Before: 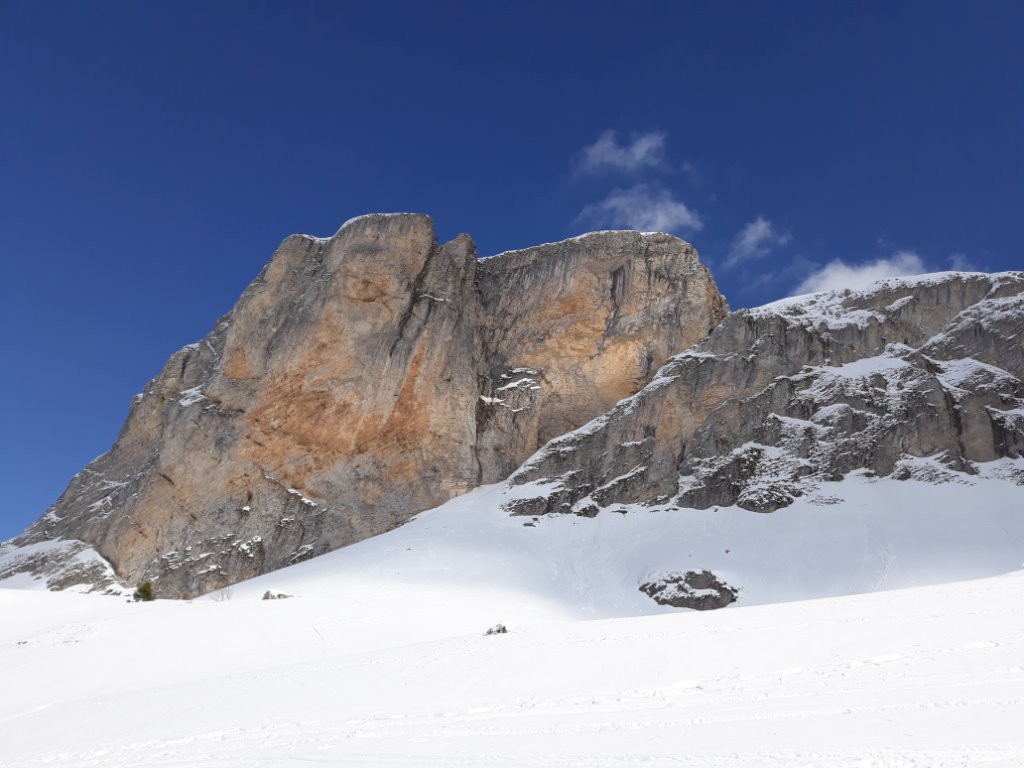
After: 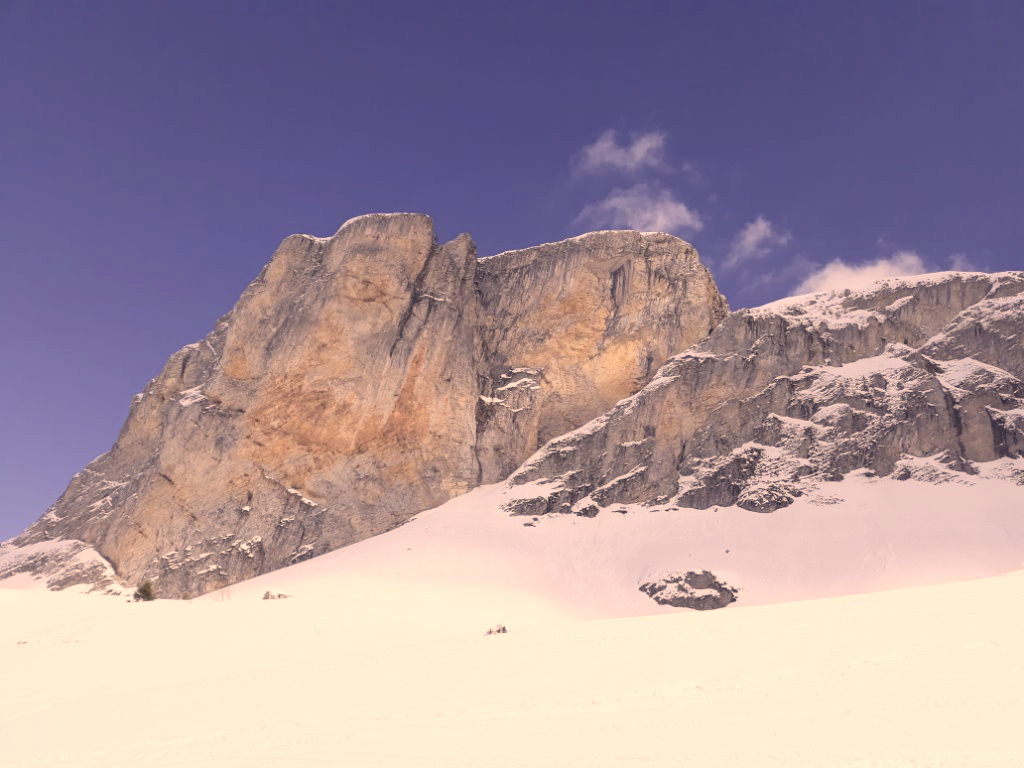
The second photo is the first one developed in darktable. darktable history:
contrast brightness saturation: contrast 0.141, brightness 0.206
color correction: highlights a* 19.67, highlights b* 27.46, shadows a* 3.41, shadows b* -17.3, saturation 0.759
